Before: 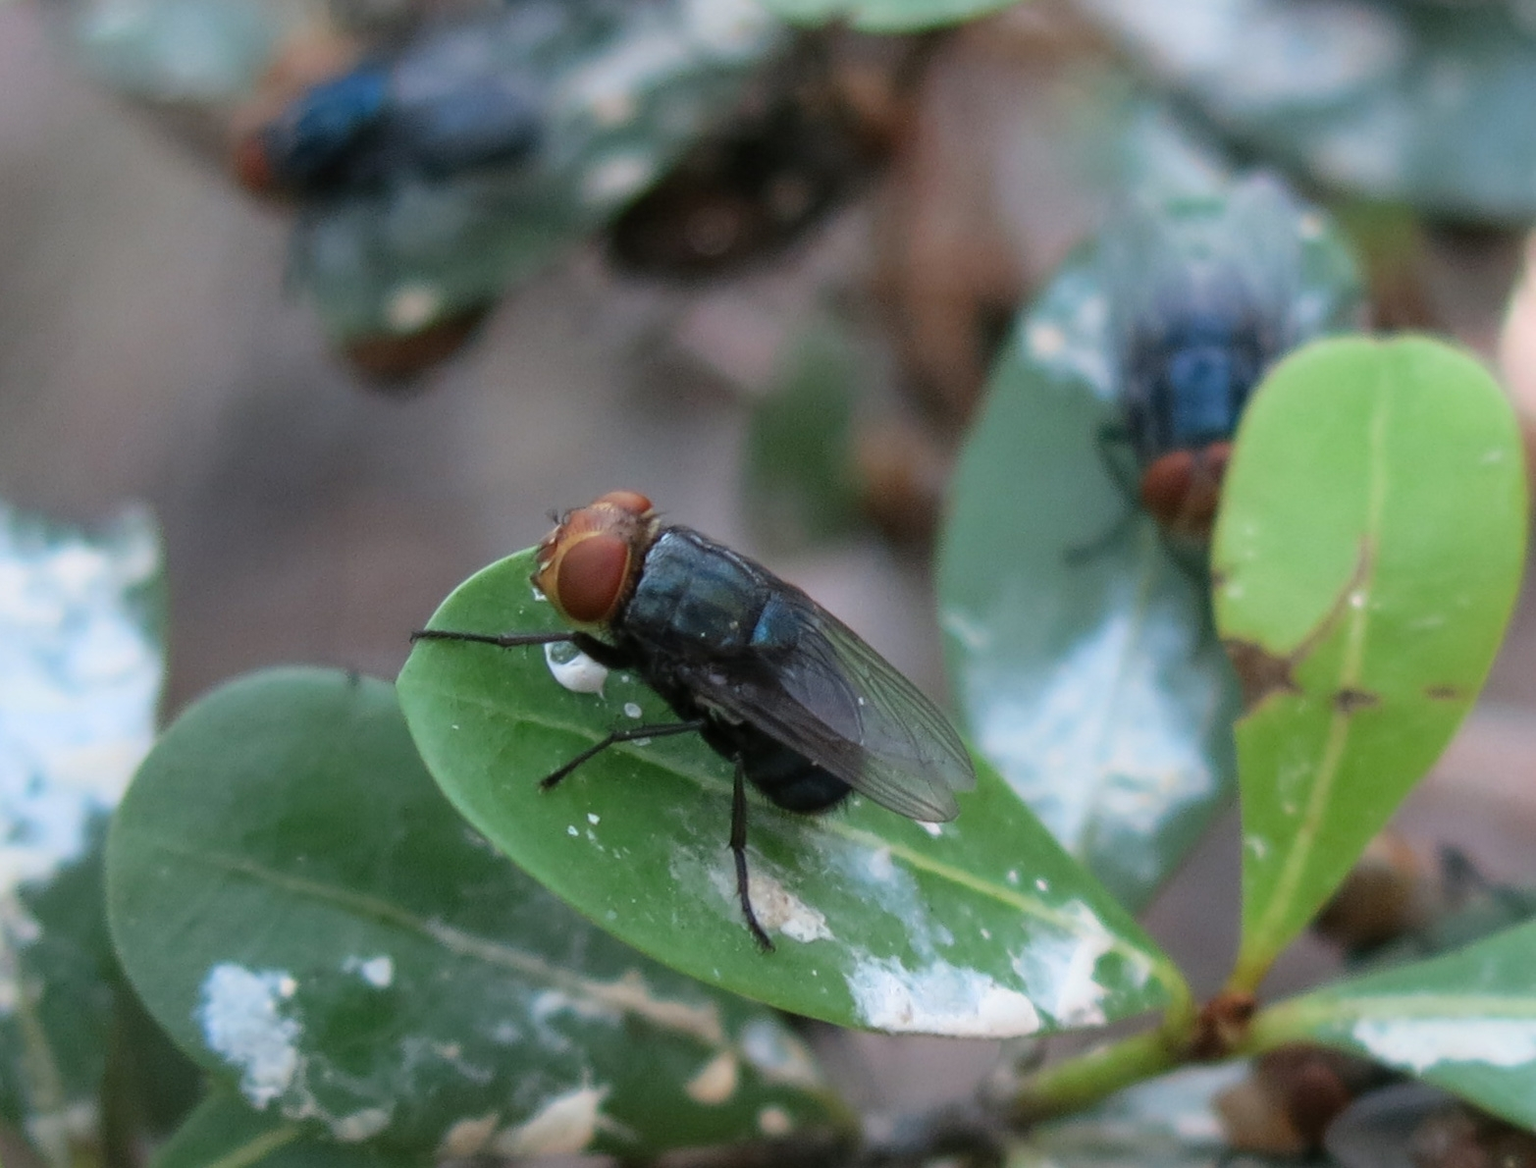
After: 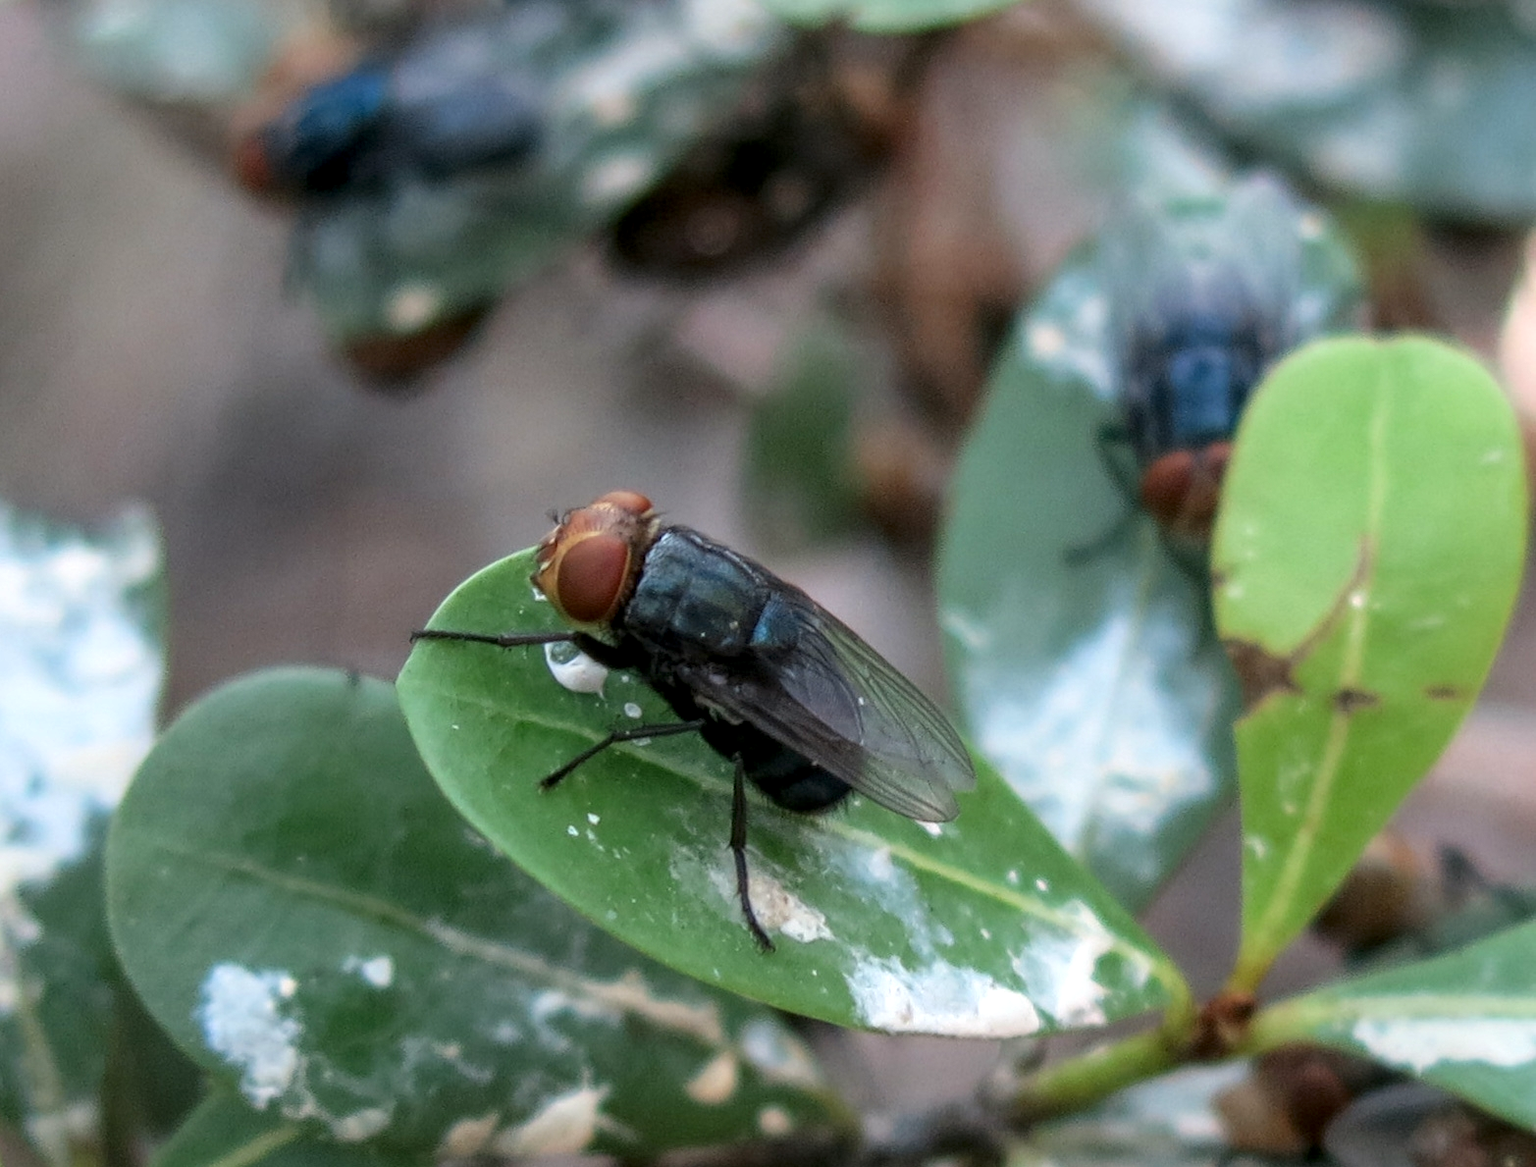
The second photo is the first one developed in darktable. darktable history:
white balance: red 1.009, blue 0.985
local contrast: detail 130%
levels: mode automatic
